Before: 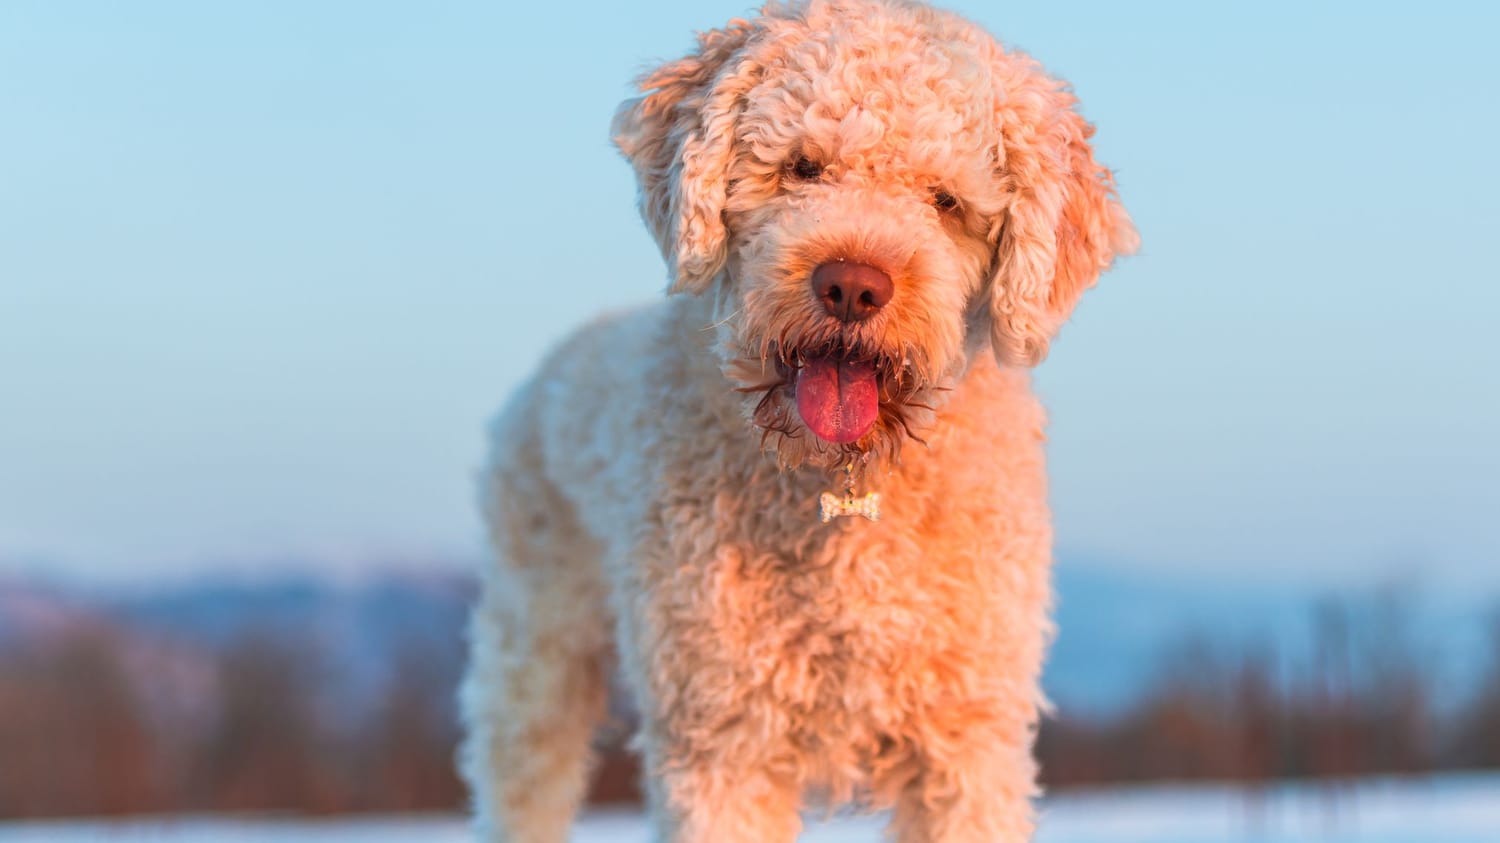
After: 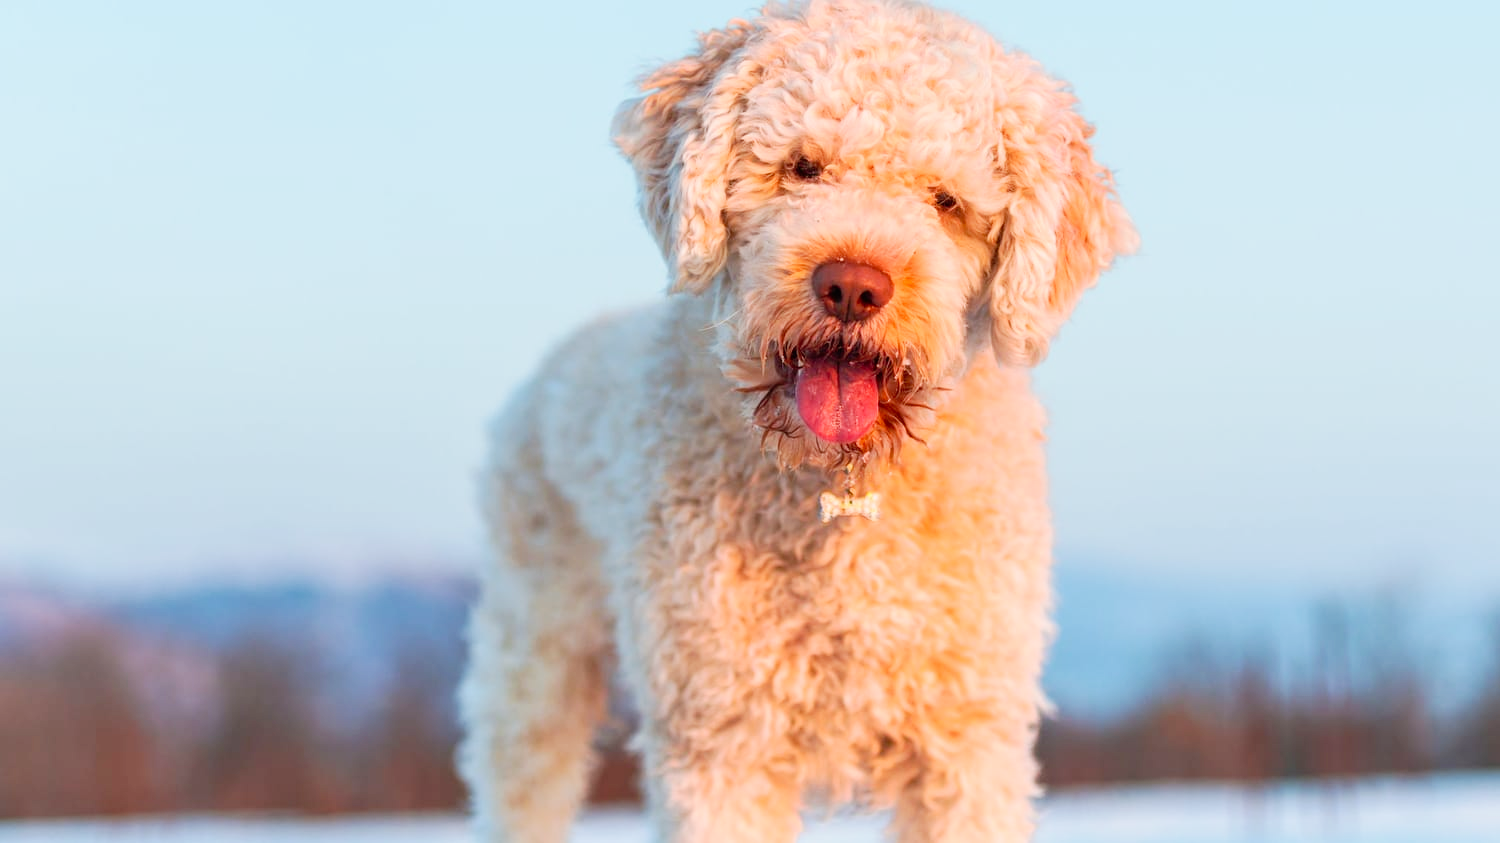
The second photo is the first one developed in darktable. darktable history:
tone curve: curves: ch0 [(0, 0) (0.051, 0.027) (0.096, 0.071) (0.219, 0.248) (0.428, 0.52) (0.596, 0.713) (0.727, 0.823) (0.859, 0.924) (1, 1)]; ch1 [(0, 0) (0.1, 0.038) (0.318, 0.221) (0.413, 0.325) (0.454, 0.41) (0.493, 0.478) (0.503, 0.501) (0.516, 0.515) (0.548, 0.575) (0.561, 0.596) (0.594, 0.647) (0.666, 0.701) (1, 1)]; ch2 [(0, 0) (0.453, 0.44) (0.479, 0.476) (0.504, 0.5) (0.52, 0.526) (0.557, 0.585) (0.583, 0.608) (0.824, 0.815) (1, 1)], preserve colors none
